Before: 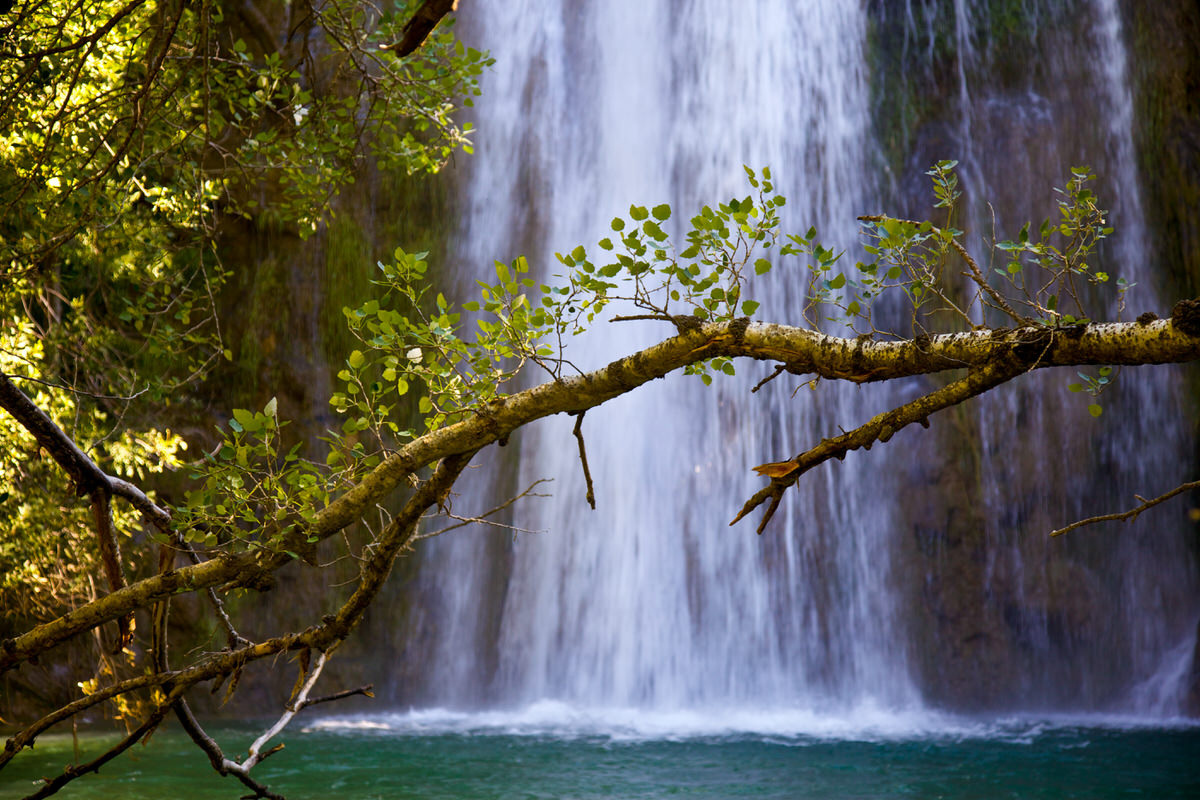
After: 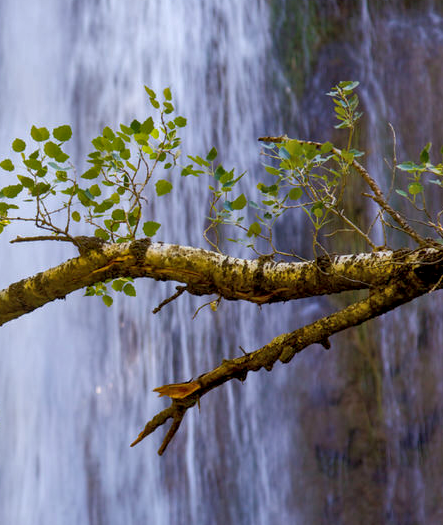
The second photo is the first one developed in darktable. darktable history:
shadows and highlights: on, module defaults
local contrast: on, module defaults
crop and rotate: left 49.936%, top 10.094%, right 13.136%, bottom 24.256%
